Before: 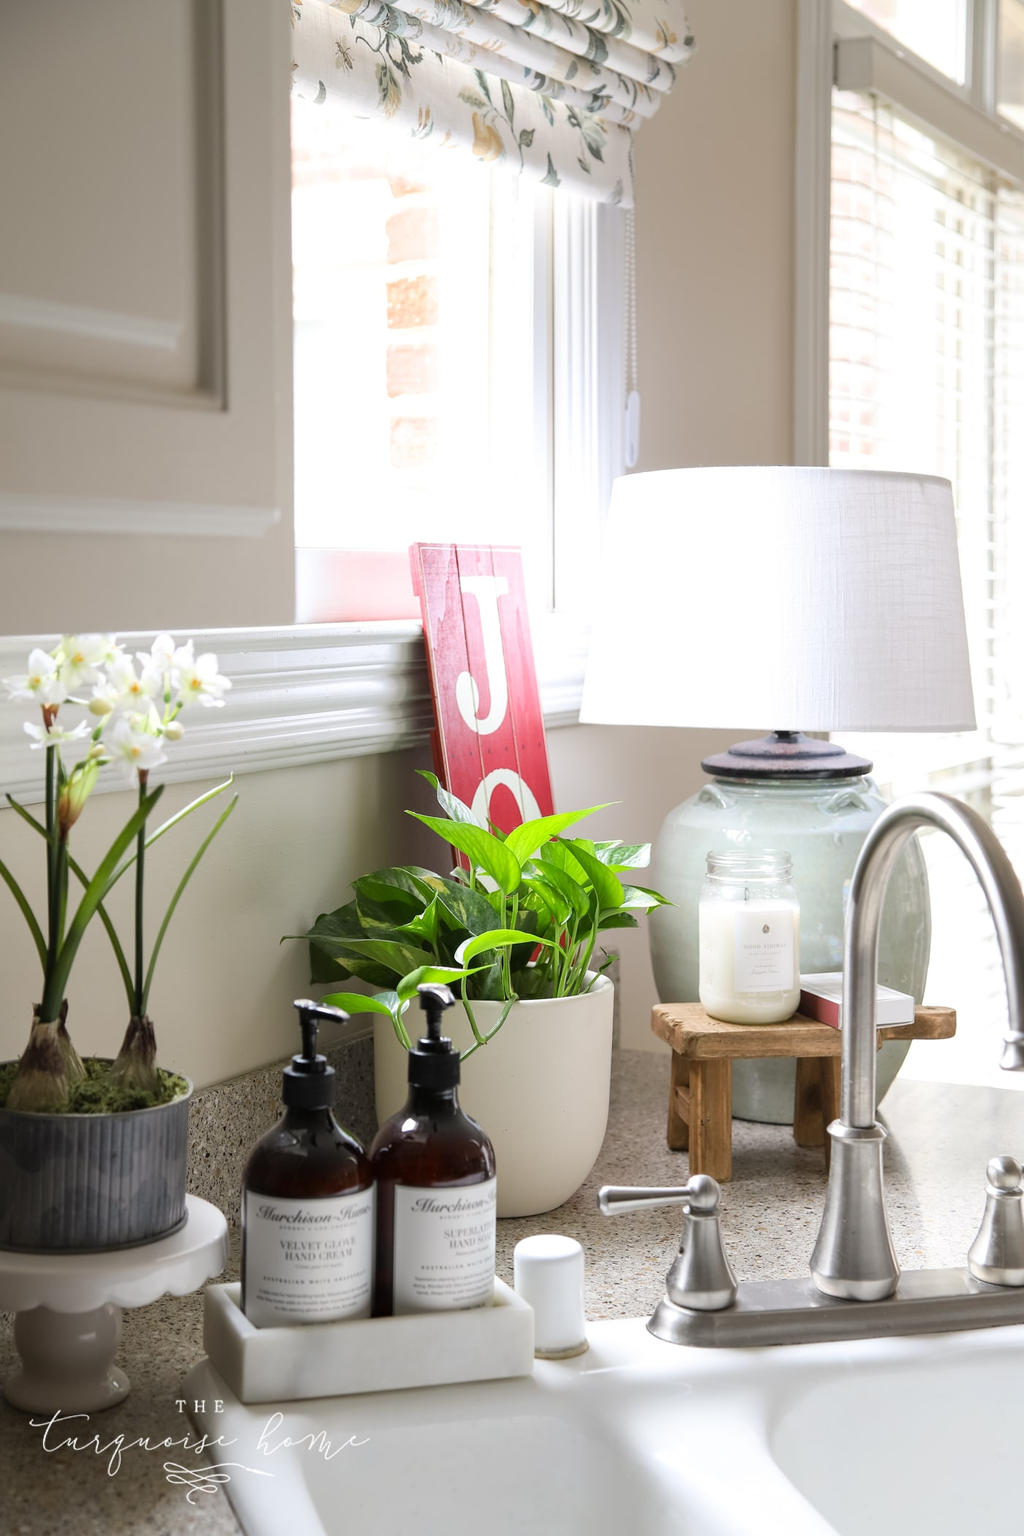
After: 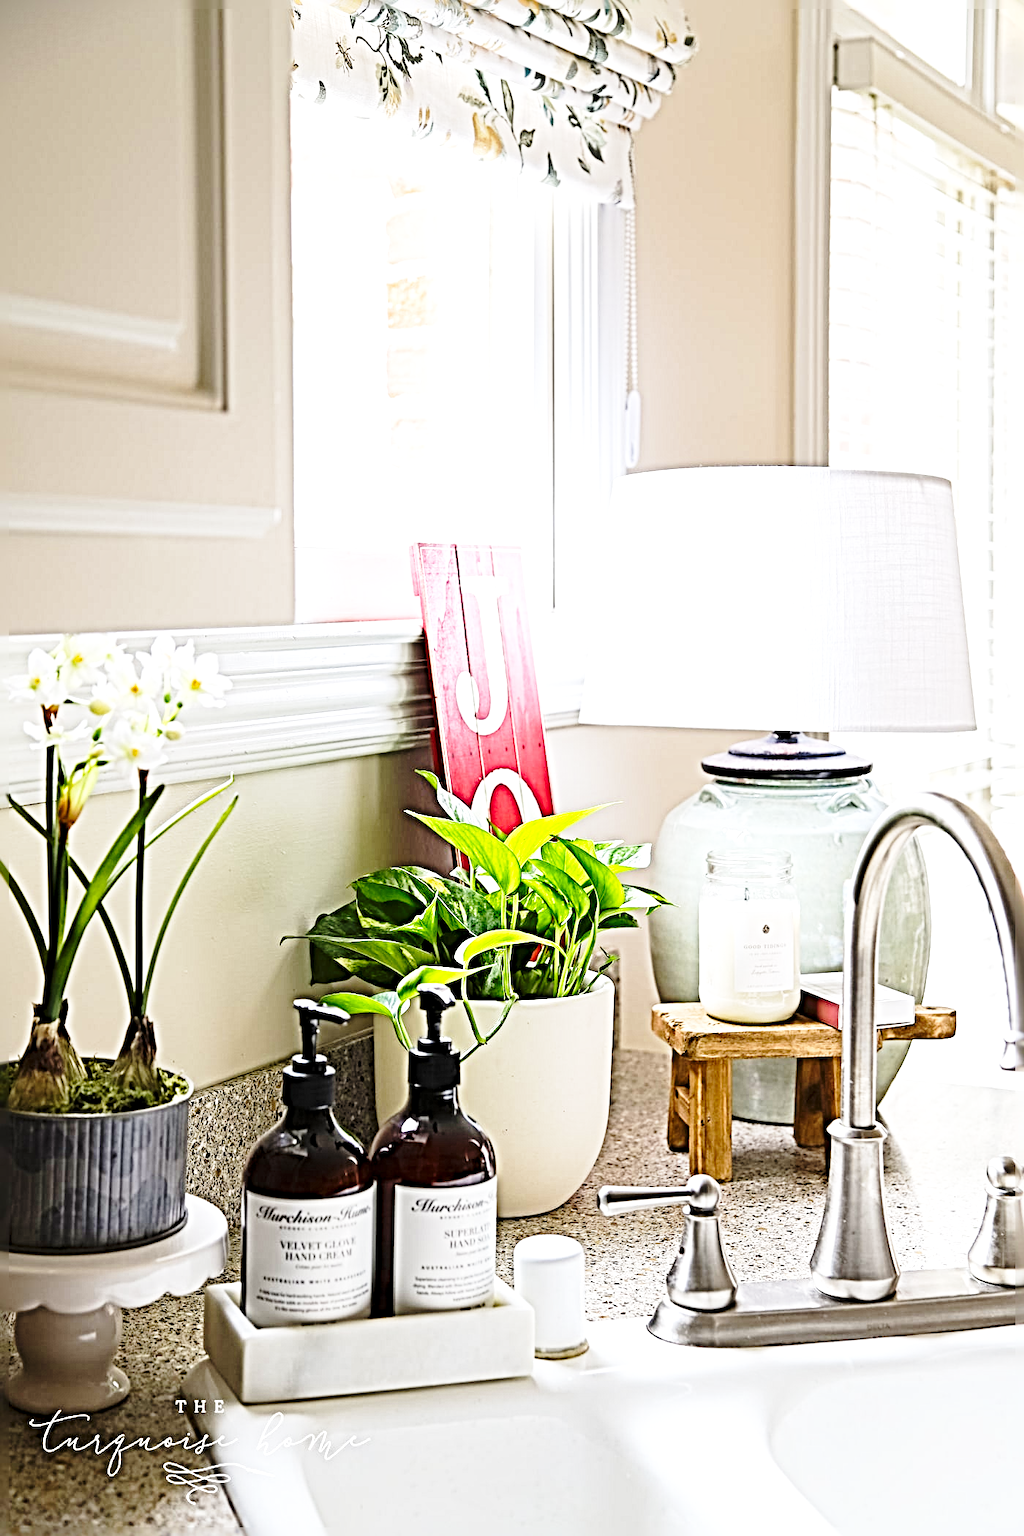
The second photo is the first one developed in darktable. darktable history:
color balance rgb: global vibrance 42.74%
base curve: curves: ch0 [(0, 0) (0.028, 0.03) (0.121, 0.232) (0.46, 0.748) (0.859, 0.968) (1, 1)], preserve colors none
sharpen: radius 6.3, amount 1.8, threshold 0
exposure: exposure 0.2 EV, compensate highlight preservation false
